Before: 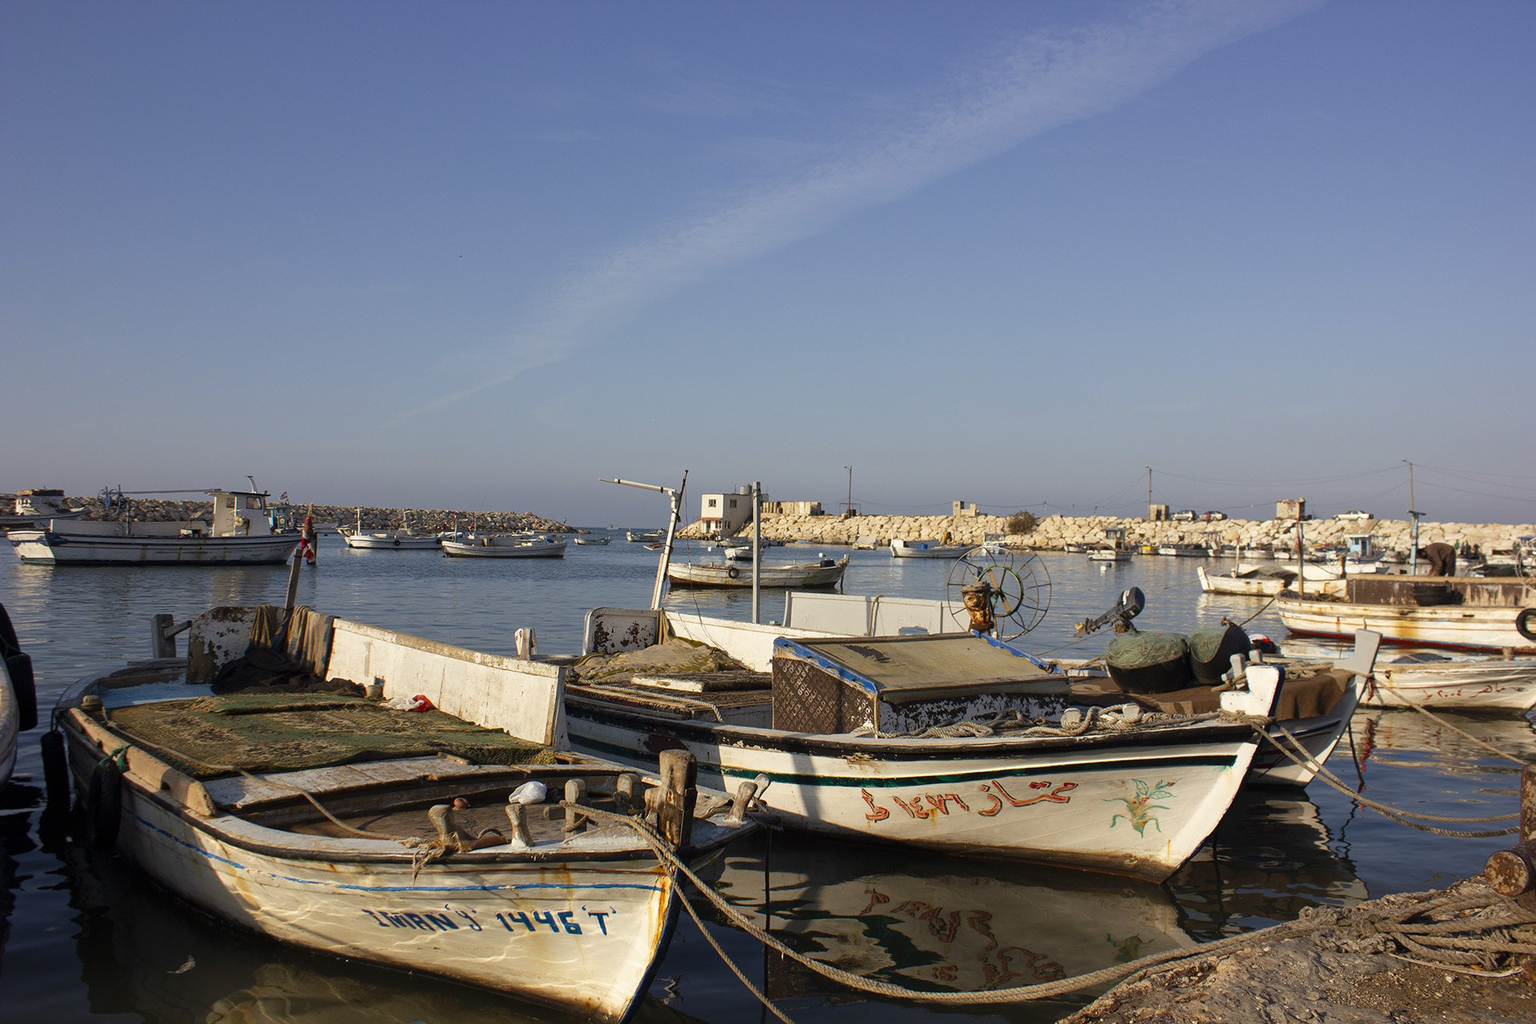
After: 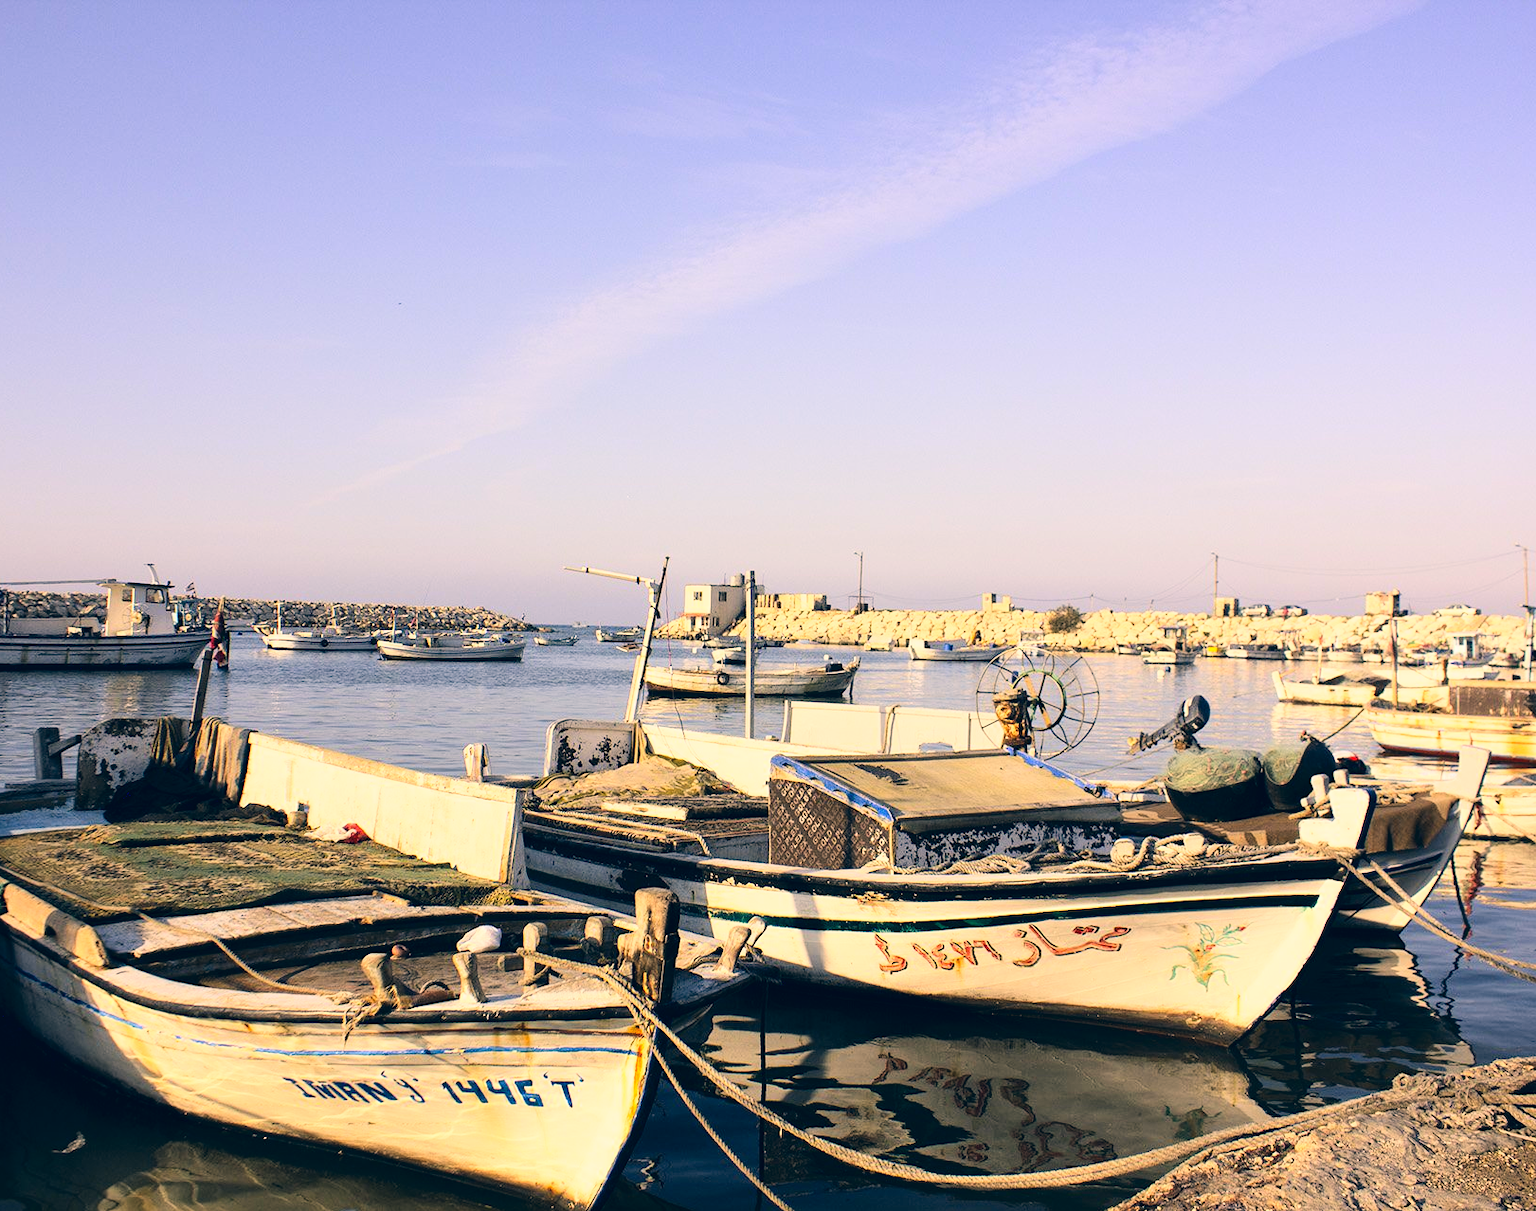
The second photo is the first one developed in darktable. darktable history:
base curve: curves: ch0 [(0, 0.003) (0.001, 0.002) (0.006, 0.004) (0.02, 0.022) (0.048, 0.086) (0.094, 0.234) (0.162, 0.431) (0.258, 0.629) (0.385, 0.8) (0.548, 0.918) (0.751, 0.988) (1, 1)], exposure shift 0.01
crop: left 8.069%, right 7.477%
color correction: highlights a* 10.3, highlights b* 14.26, shadows a* -9.58, shadows b* -15.07
